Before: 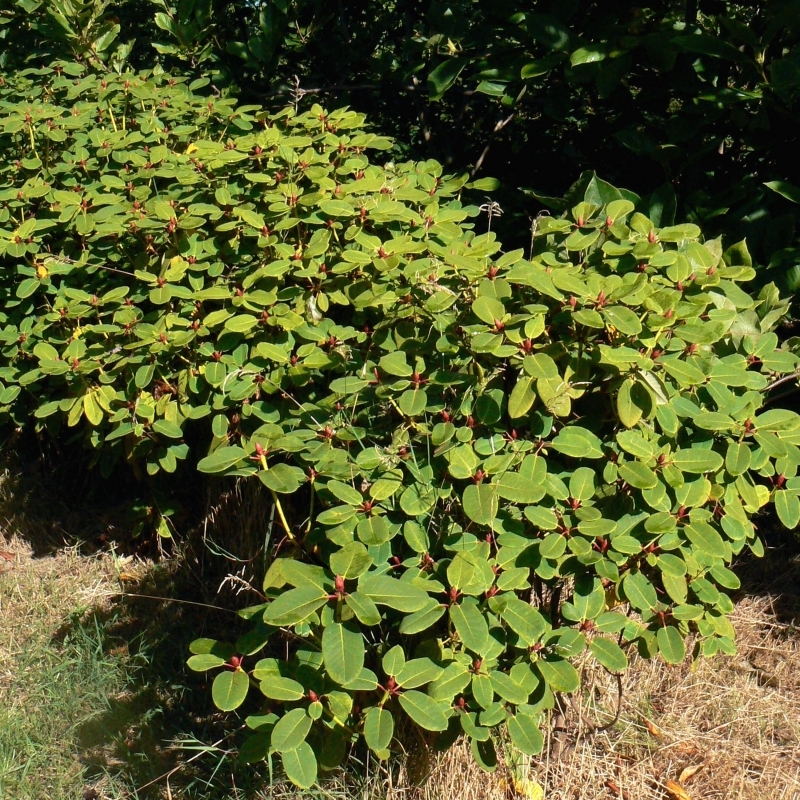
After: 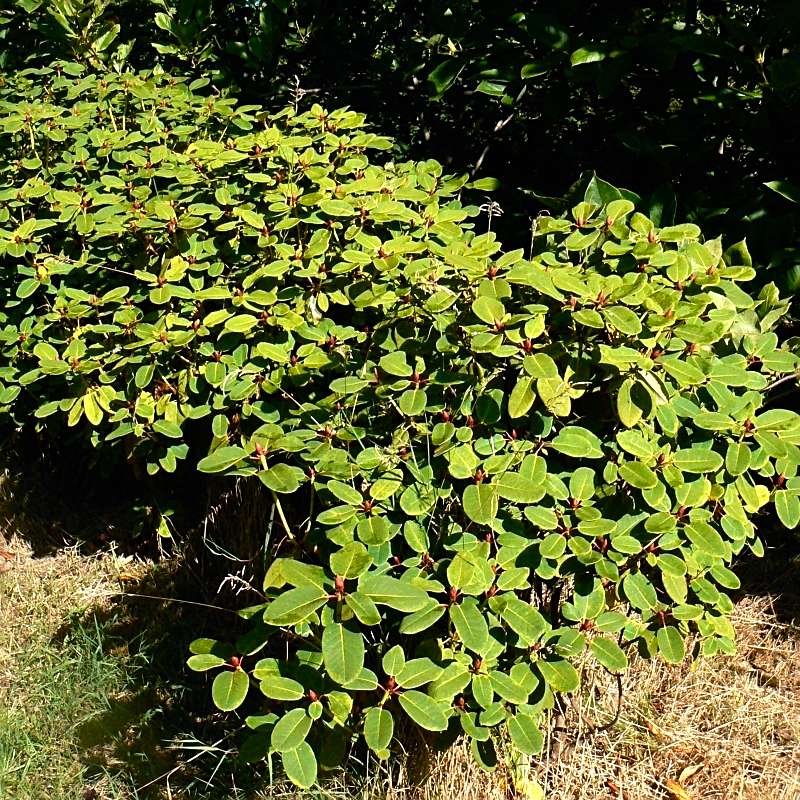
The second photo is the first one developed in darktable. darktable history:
color balance rgb: shadows lift › luminance -20%, power › hue 72.24°, highlights gain › luminance 15%, global offset › hue 171.6°, perceptual saturation grading › highlights -15%, perceptual saturation grading › shadows 25%, global vibrance 35%, contrast 10%
sharpen: on, module defaults
